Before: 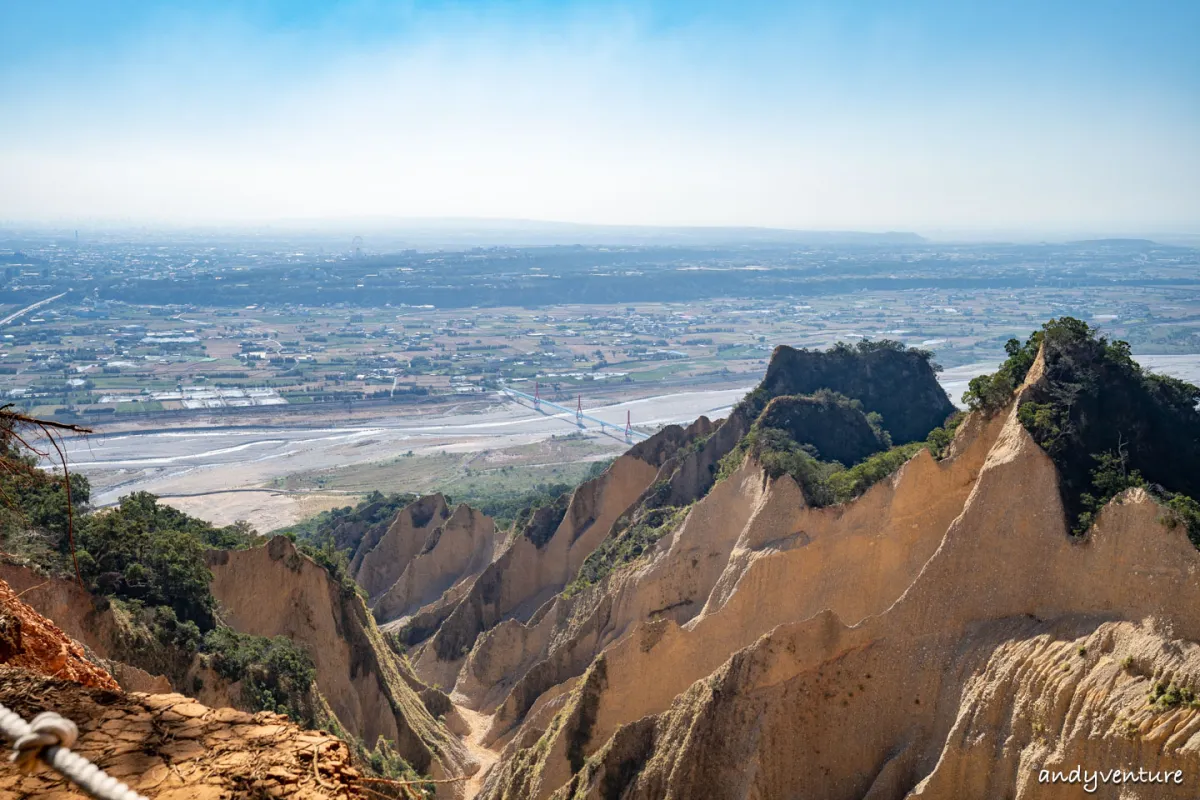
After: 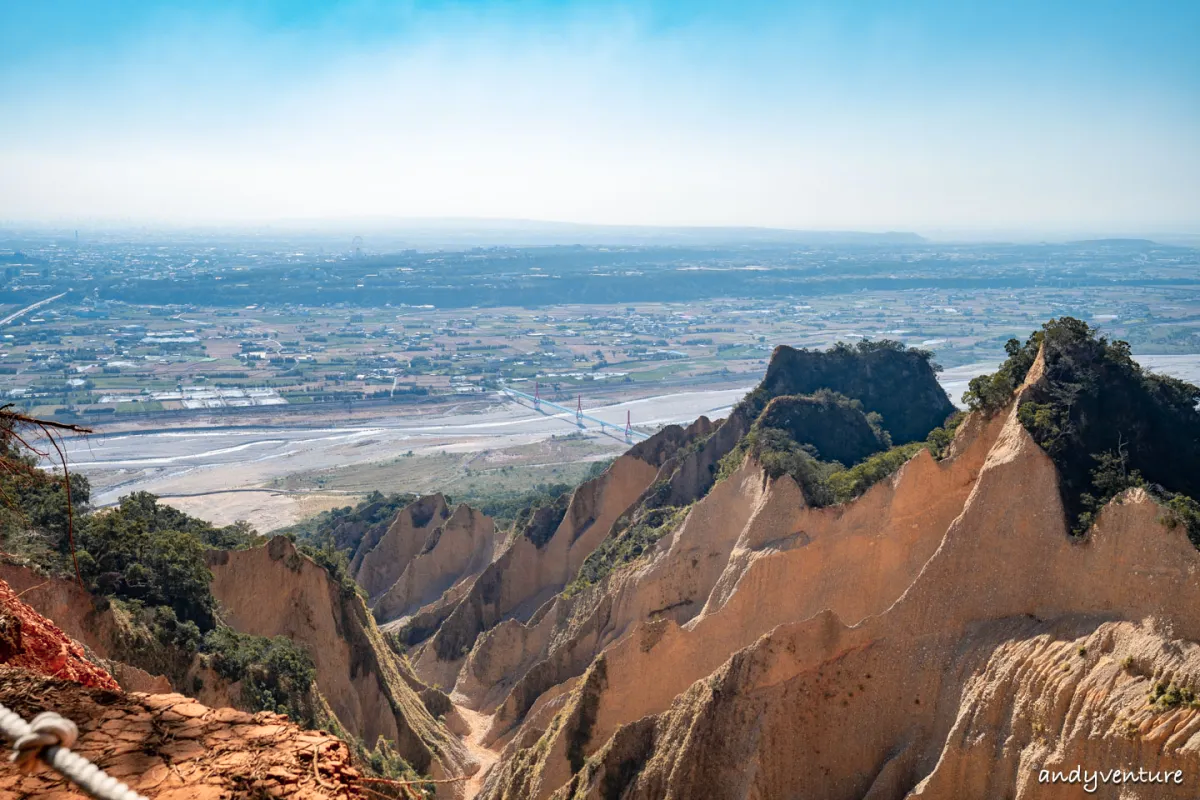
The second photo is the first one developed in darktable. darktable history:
color zones: curves: ch1 [(0.29, 0.492) (0.373, 0.185) (0.509, 0.481)]; ch2 [(0.25, 0.462) (0.749, 0.457)], mix 25.66%
